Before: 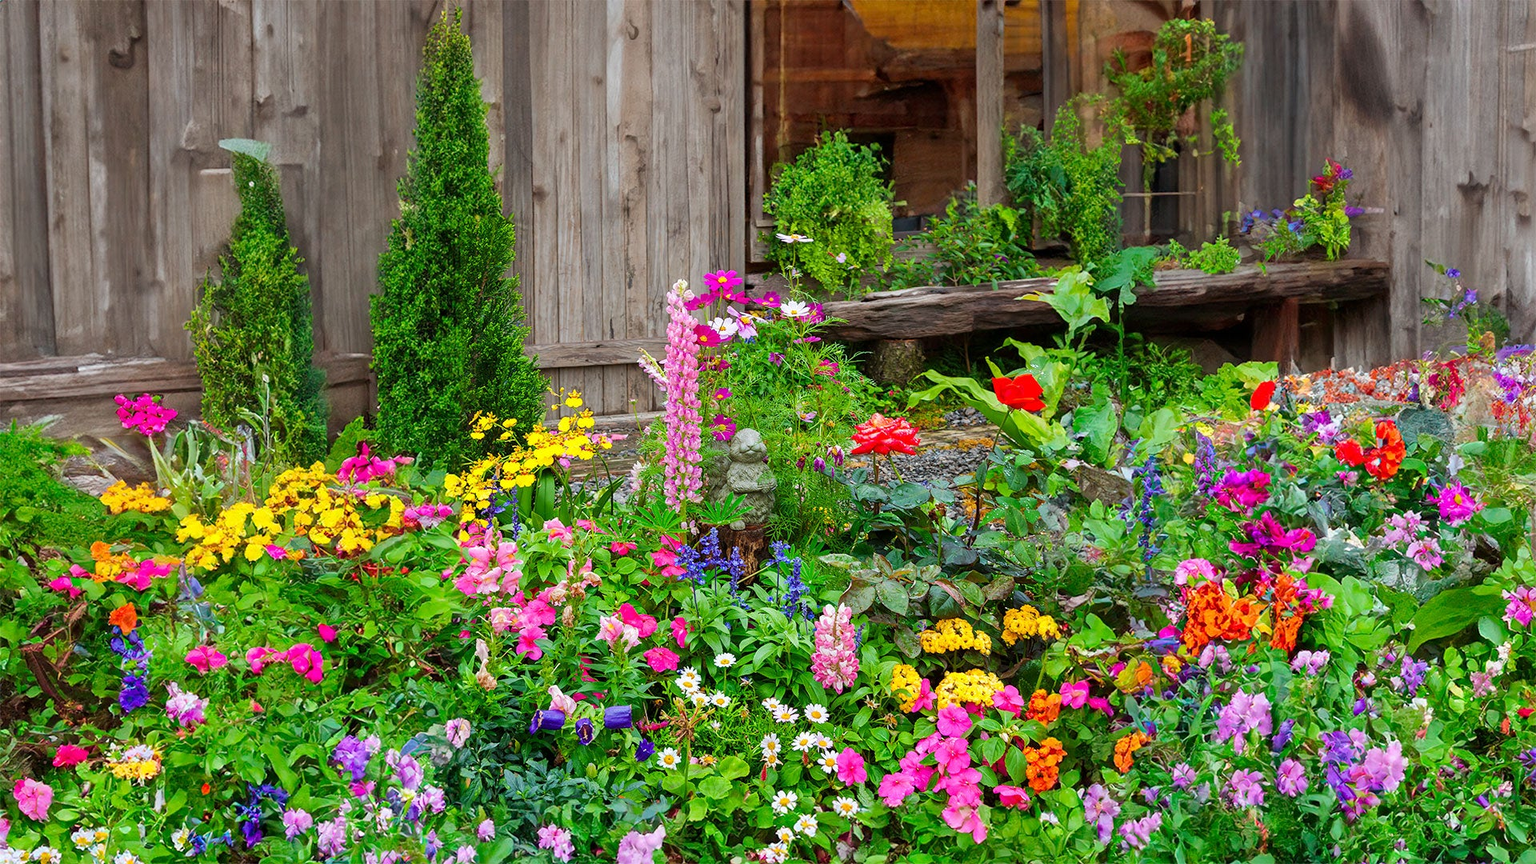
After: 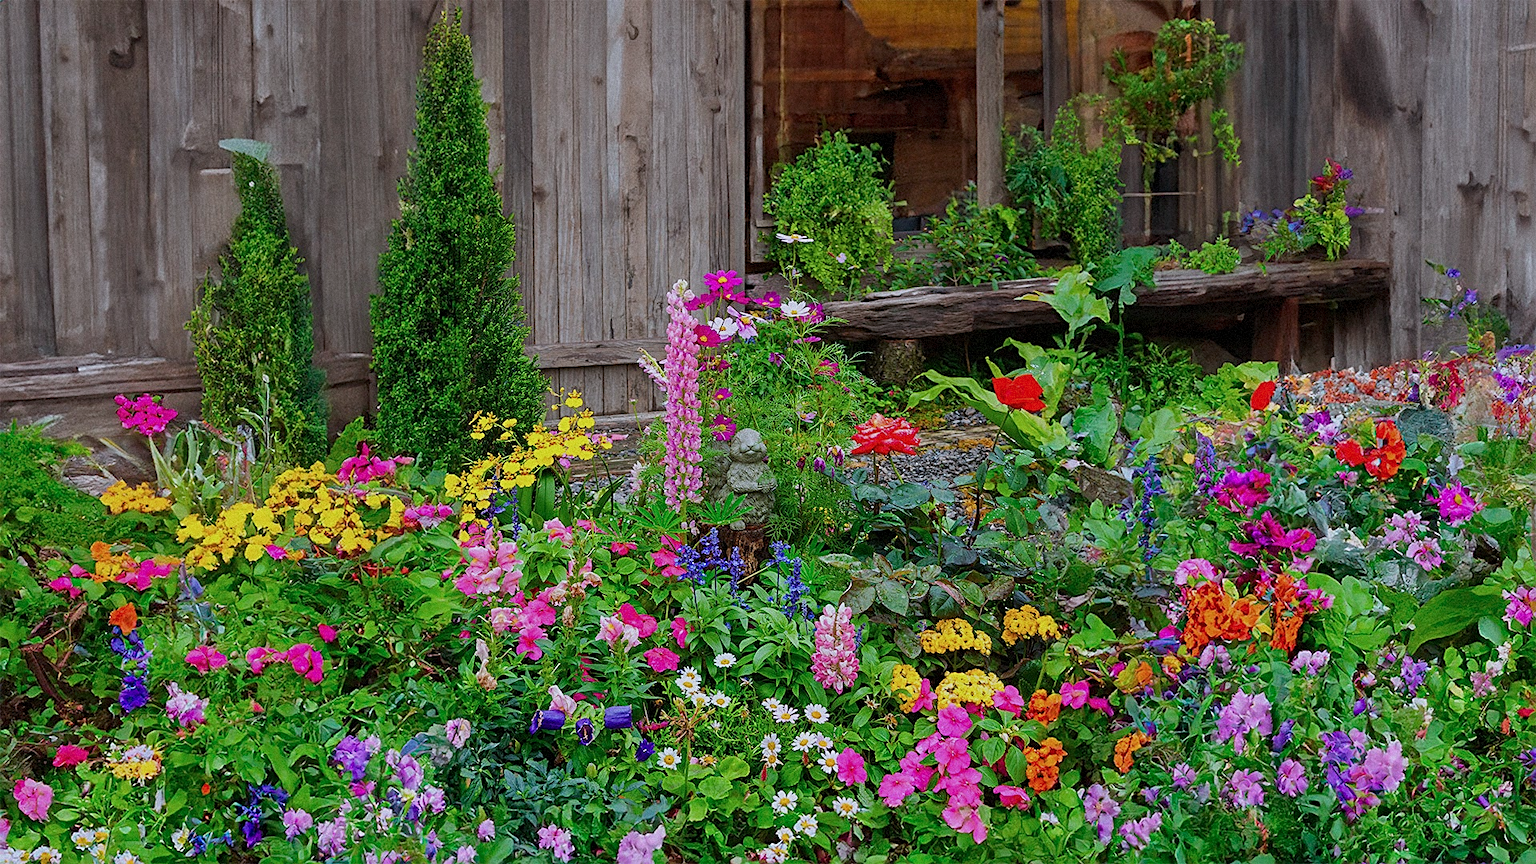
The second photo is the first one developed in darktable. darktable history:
sharpen: on, module defaults
grain: mid-tones bias 0%
color calibration: illuminant as shot in camera, x 0.358, y 0.373, temperature 4628.91 K
exposure: exposure -0.582 EV, compensate highlight preservation false
